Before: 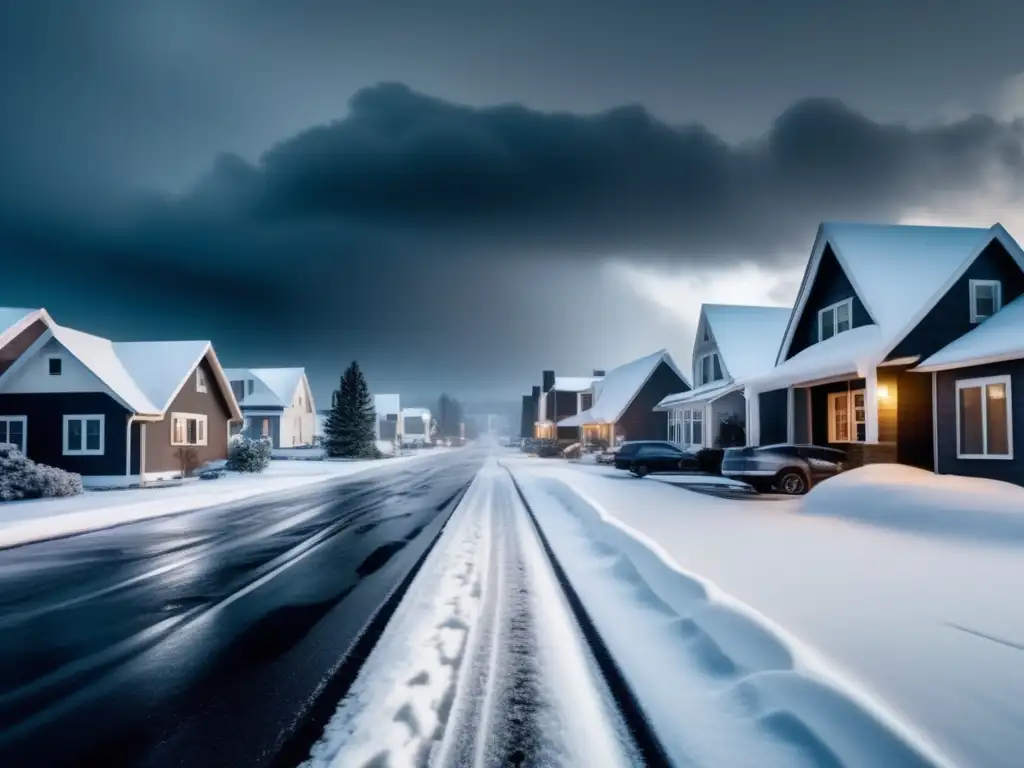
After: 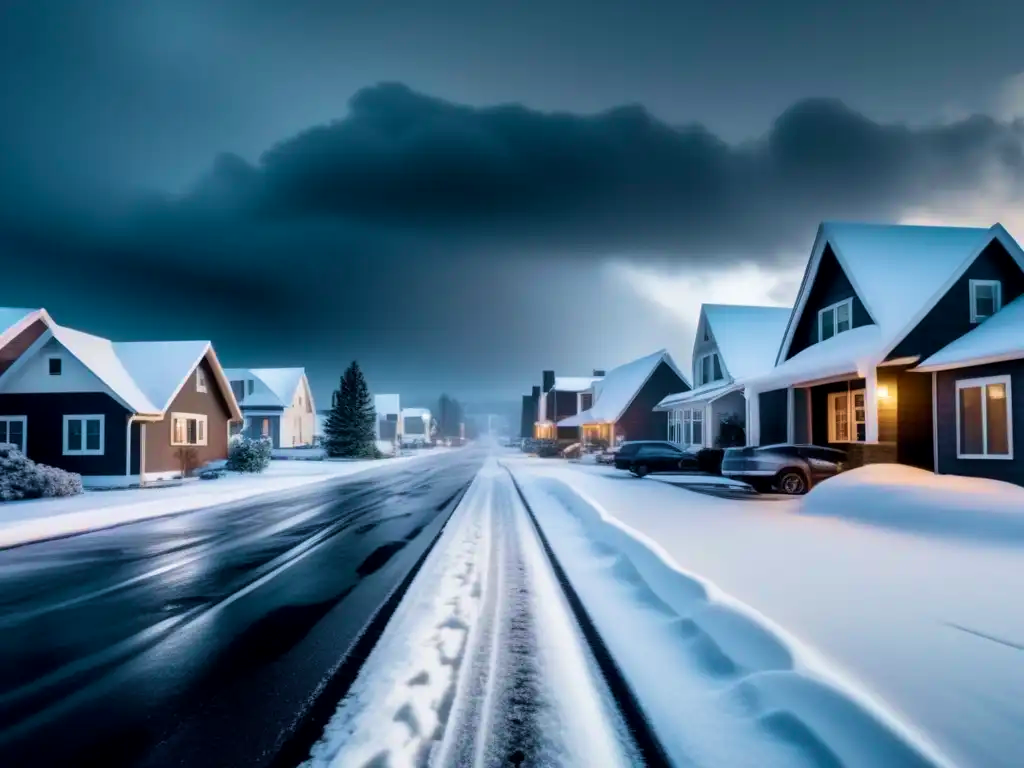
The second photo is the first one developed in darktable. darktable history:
velvia: strength 55.89%
exposure: black level correction 0.002, compensate exposure bias true, compensate highlight preservation false
